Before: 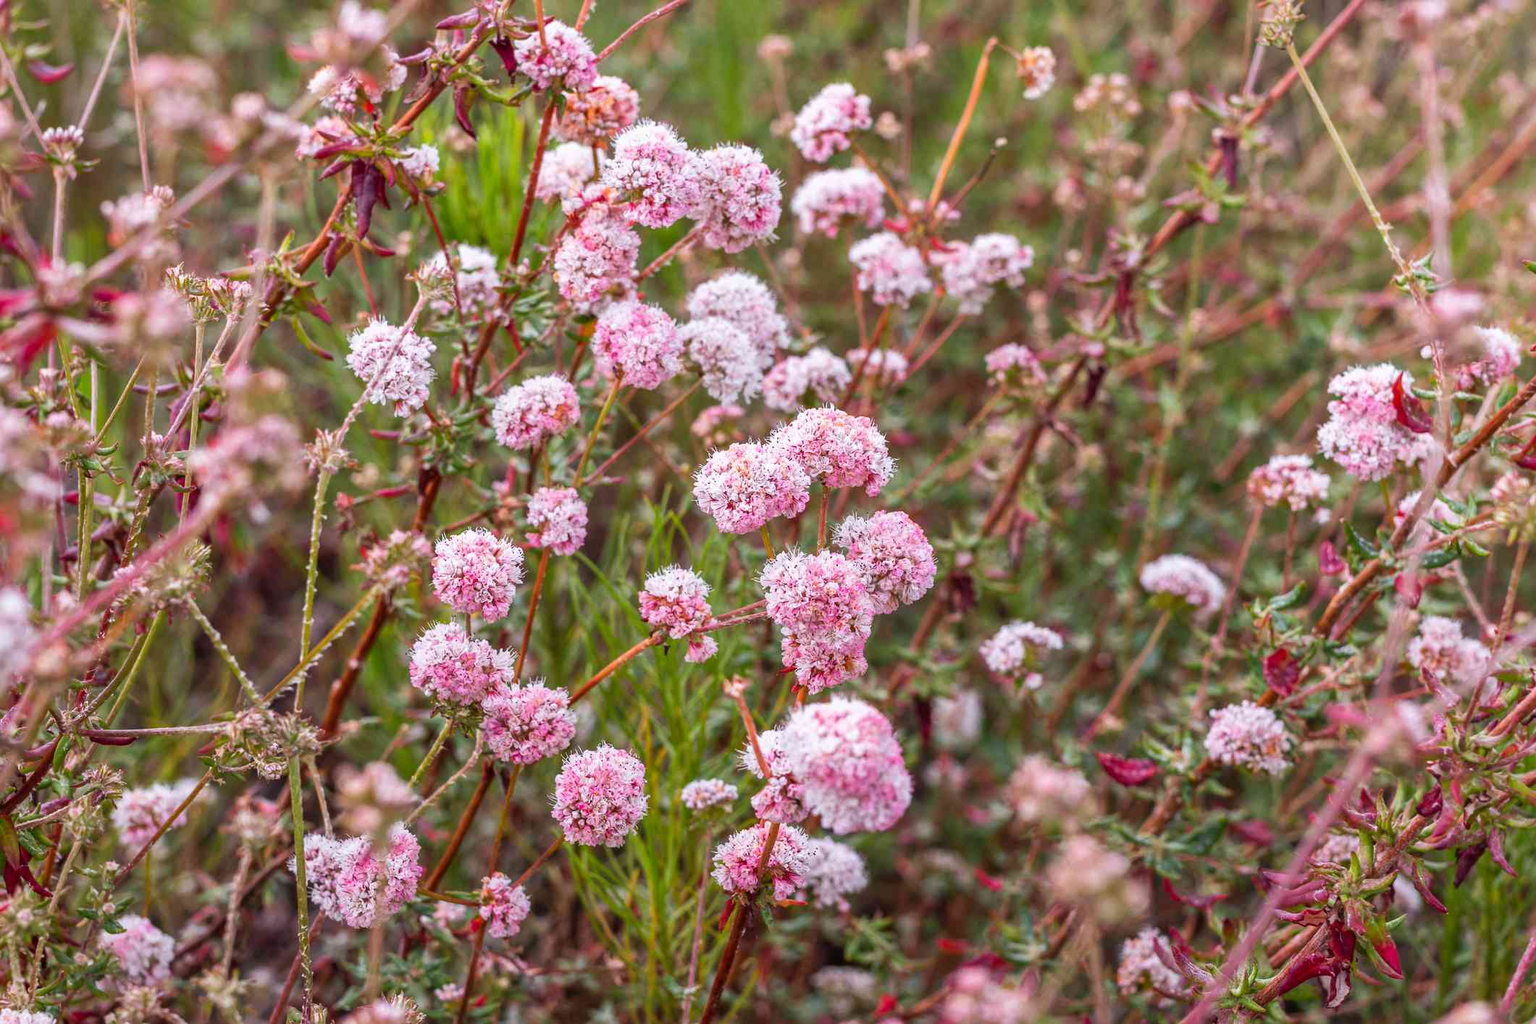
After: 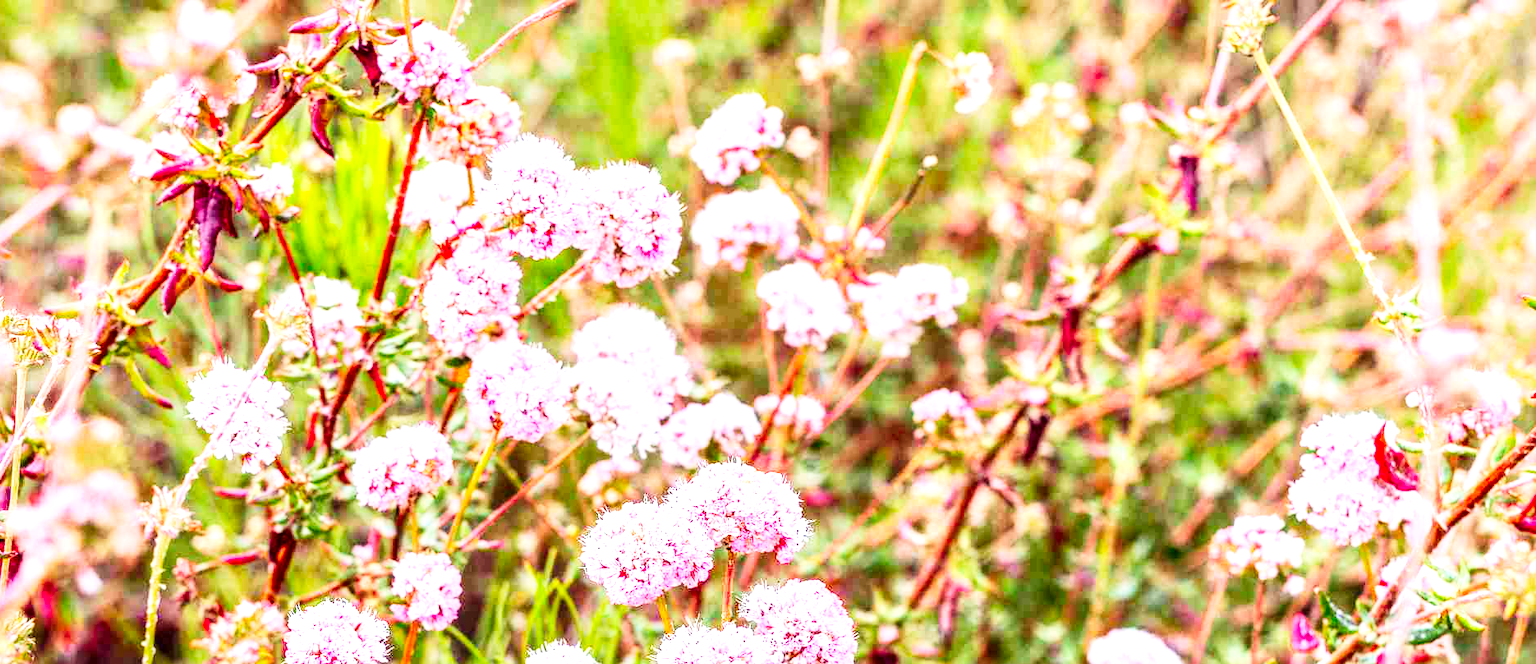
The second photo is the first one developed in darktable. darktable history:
base curve: curves: ch0 [(0, 0) (0.007, 0.004) (0.027, 0.03) (0.046, 0.07) (0.207, 0.54) (0.442, 0.872) (0.673, 0.972) (1, 1)], preserve colors none
white balance: emerald 1
local contrast: highlights 40%, shadows 60%, detail 136%, midtone range 0.514
contrast brightness saturation: contrast 0.2, brightness 0.16, saturation 0.22
crop and rotate: left 11.812%, bottom 42.776%
